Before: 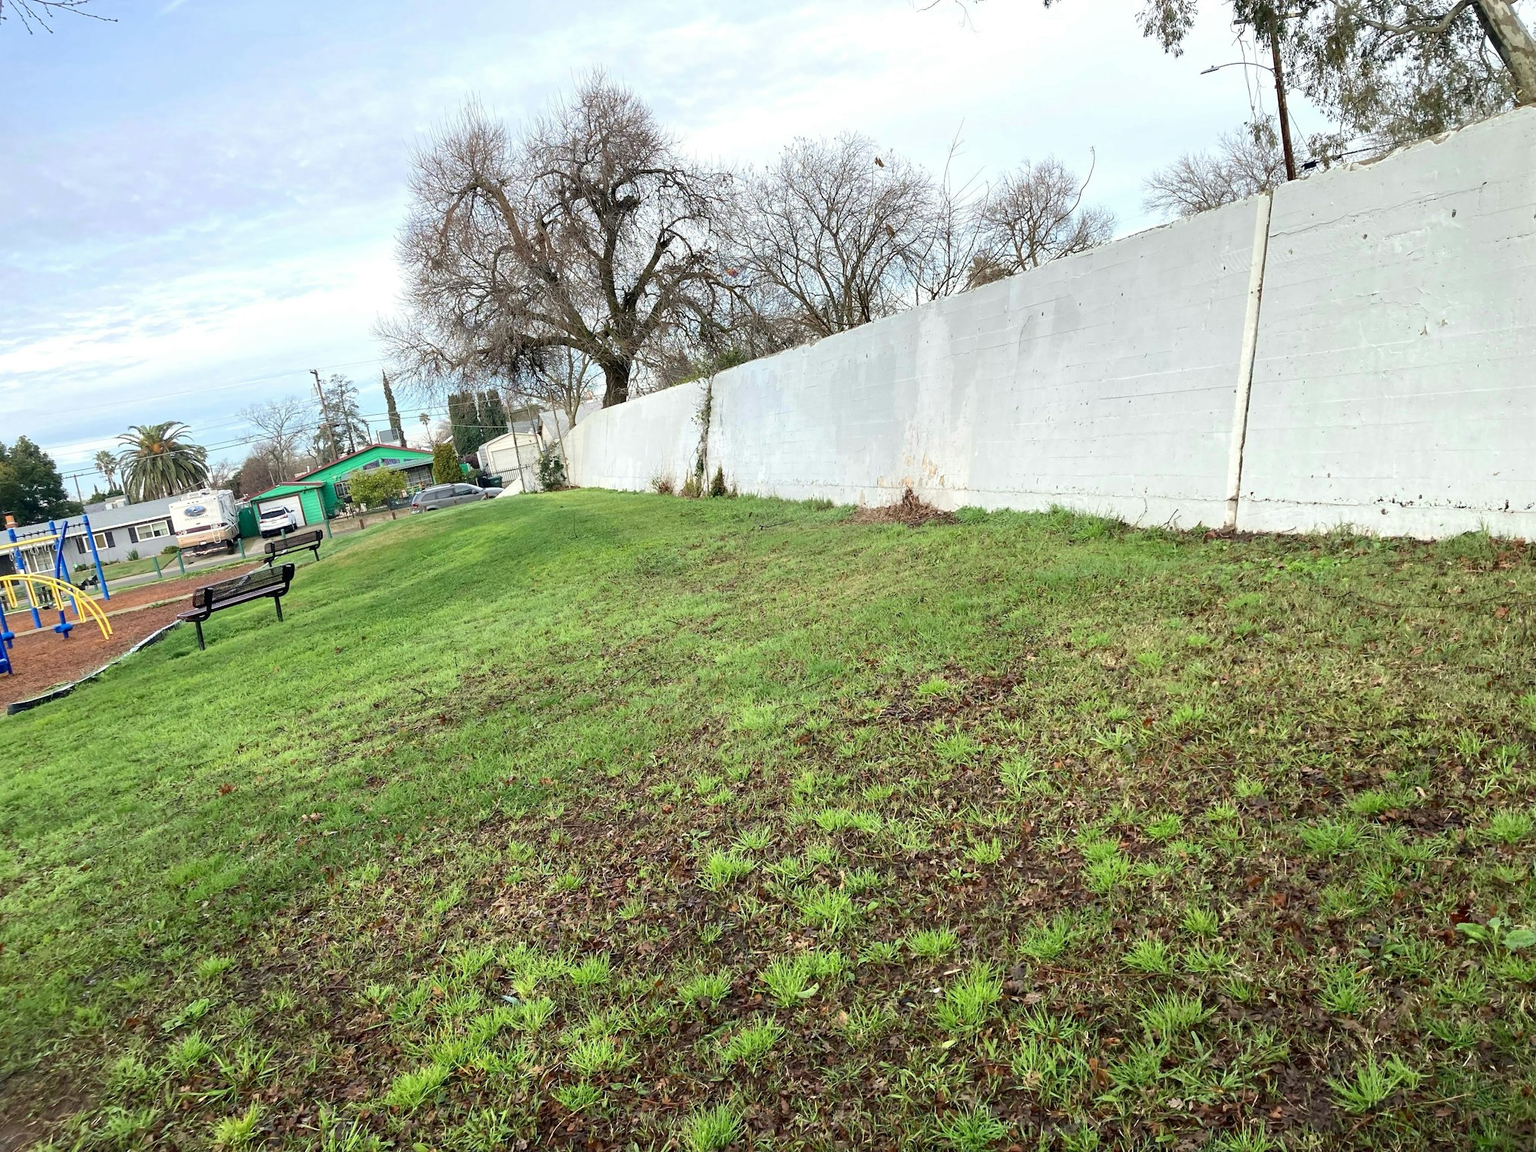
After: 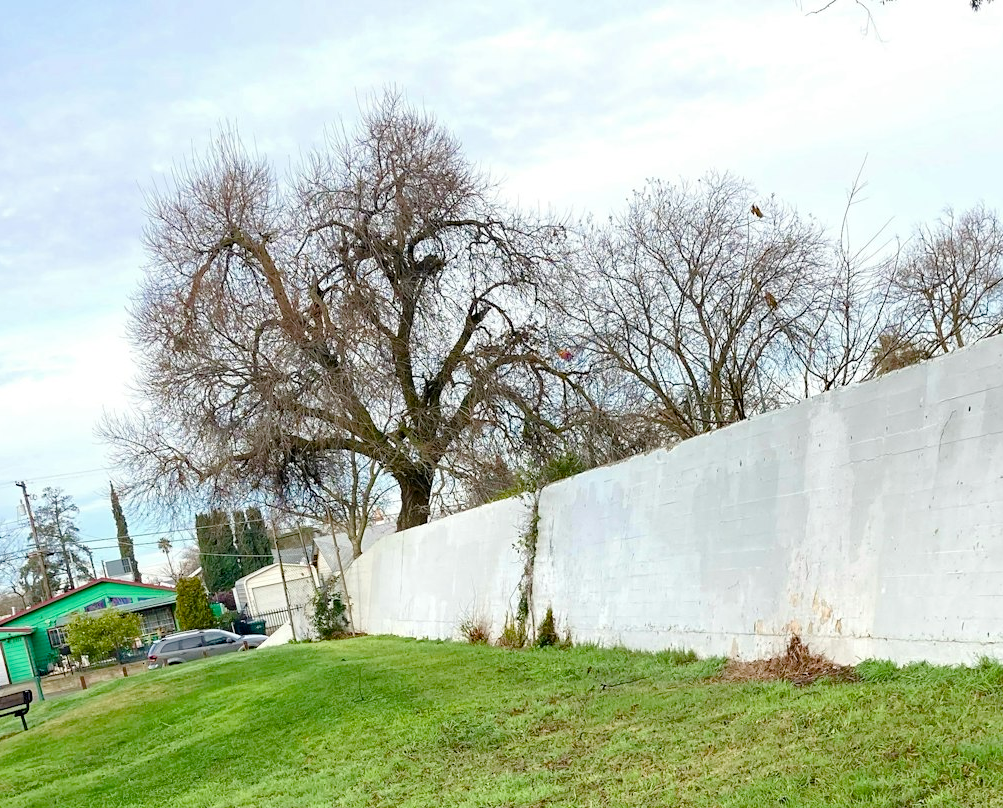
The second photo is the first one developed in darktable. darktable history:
haze removal: compatibility mode true, adaptive false
color balance rgb: linear chroma grading › shadows 31.861%, linear chroma grading › global chroma -1.892%, linear chroma grading › mid-tones 3.846%, perceptual saturation grading › global saturation 20%, perceptual saturation grading › highlights -25.902%, perceptual saturation grading › shadows 26.187%
crop: left 19.424%, right 30.42%, bottom 46.11%
